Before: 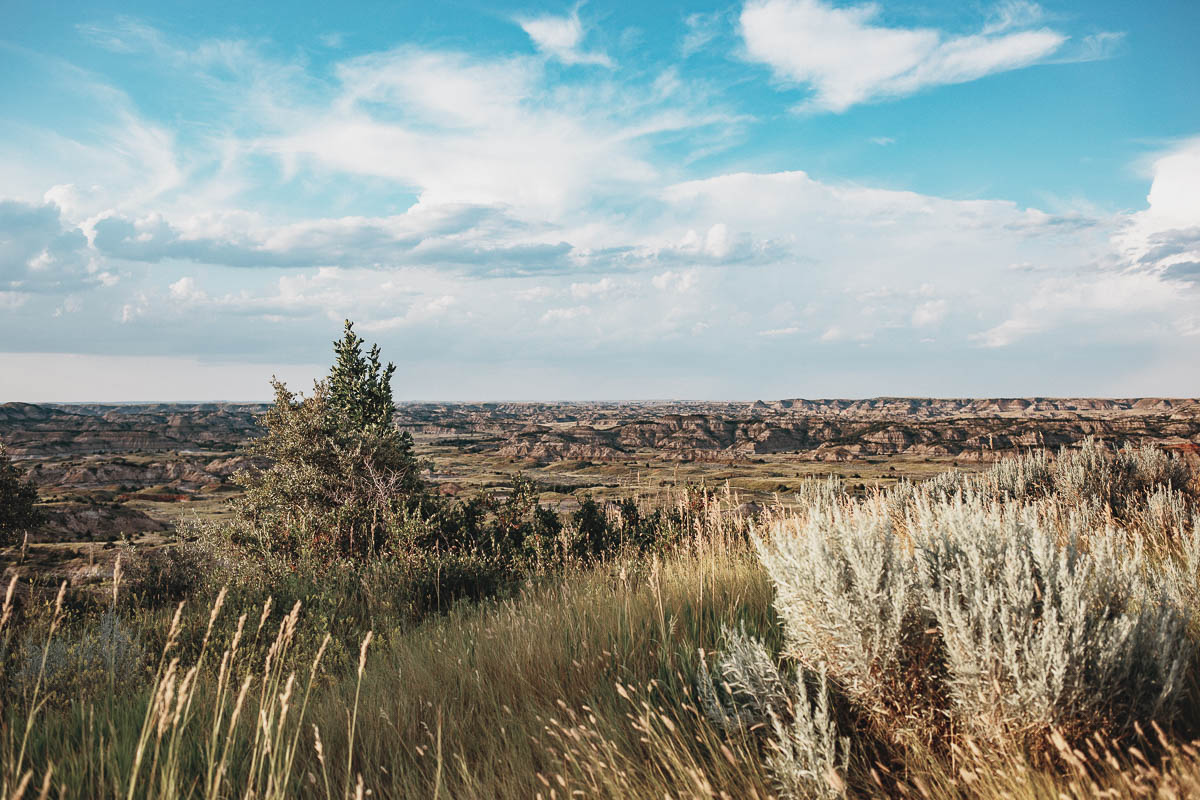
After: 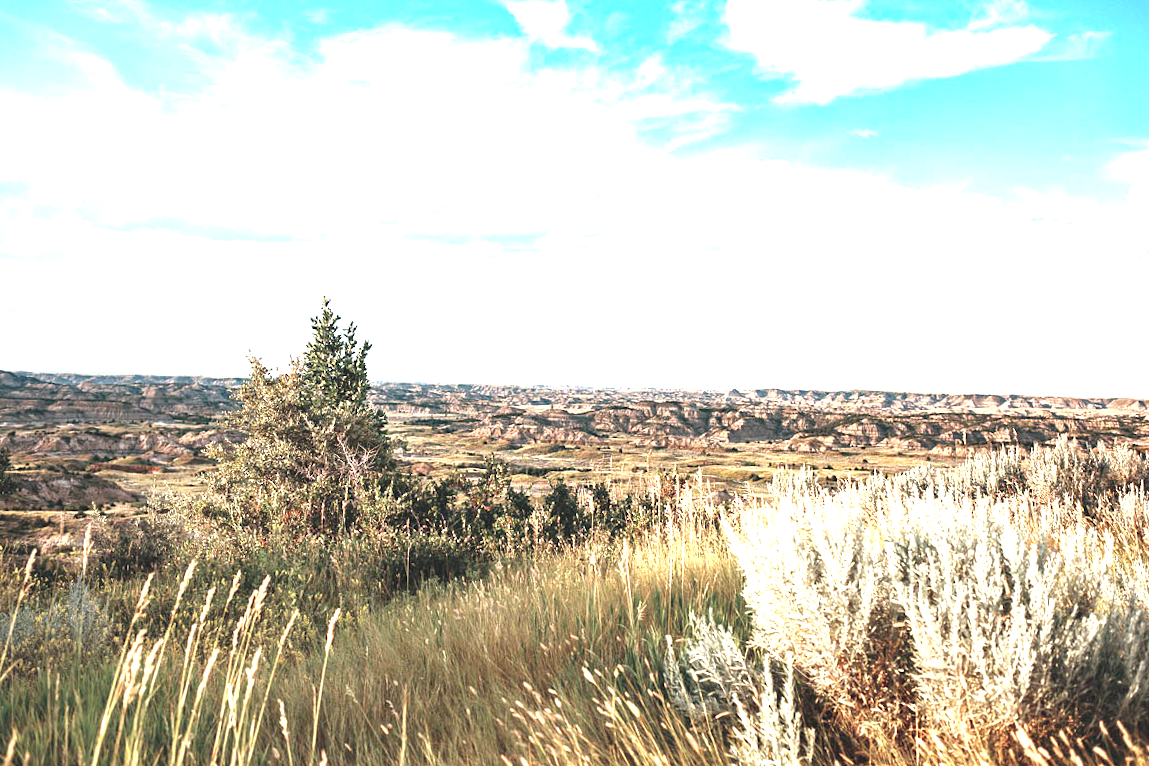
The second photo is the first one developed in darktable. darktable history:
crop and rotate: angle -1.69°
exposure: black level correction 0, exposure 1.5 EV, compensate exposure bias true, compensate highlight preservation false
